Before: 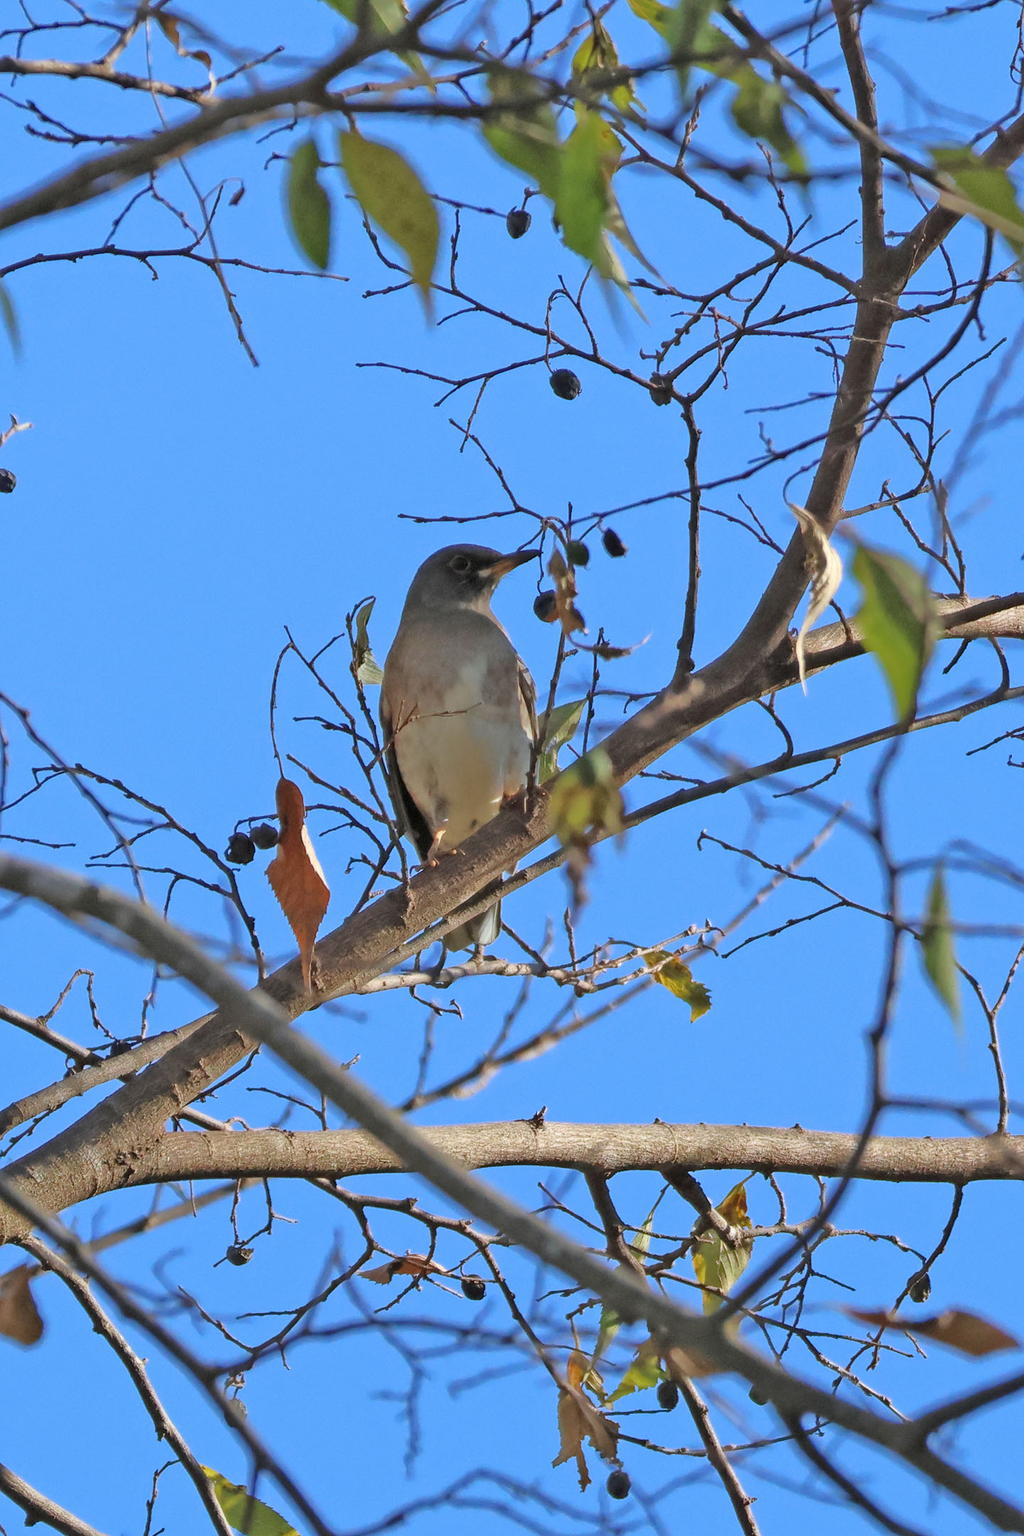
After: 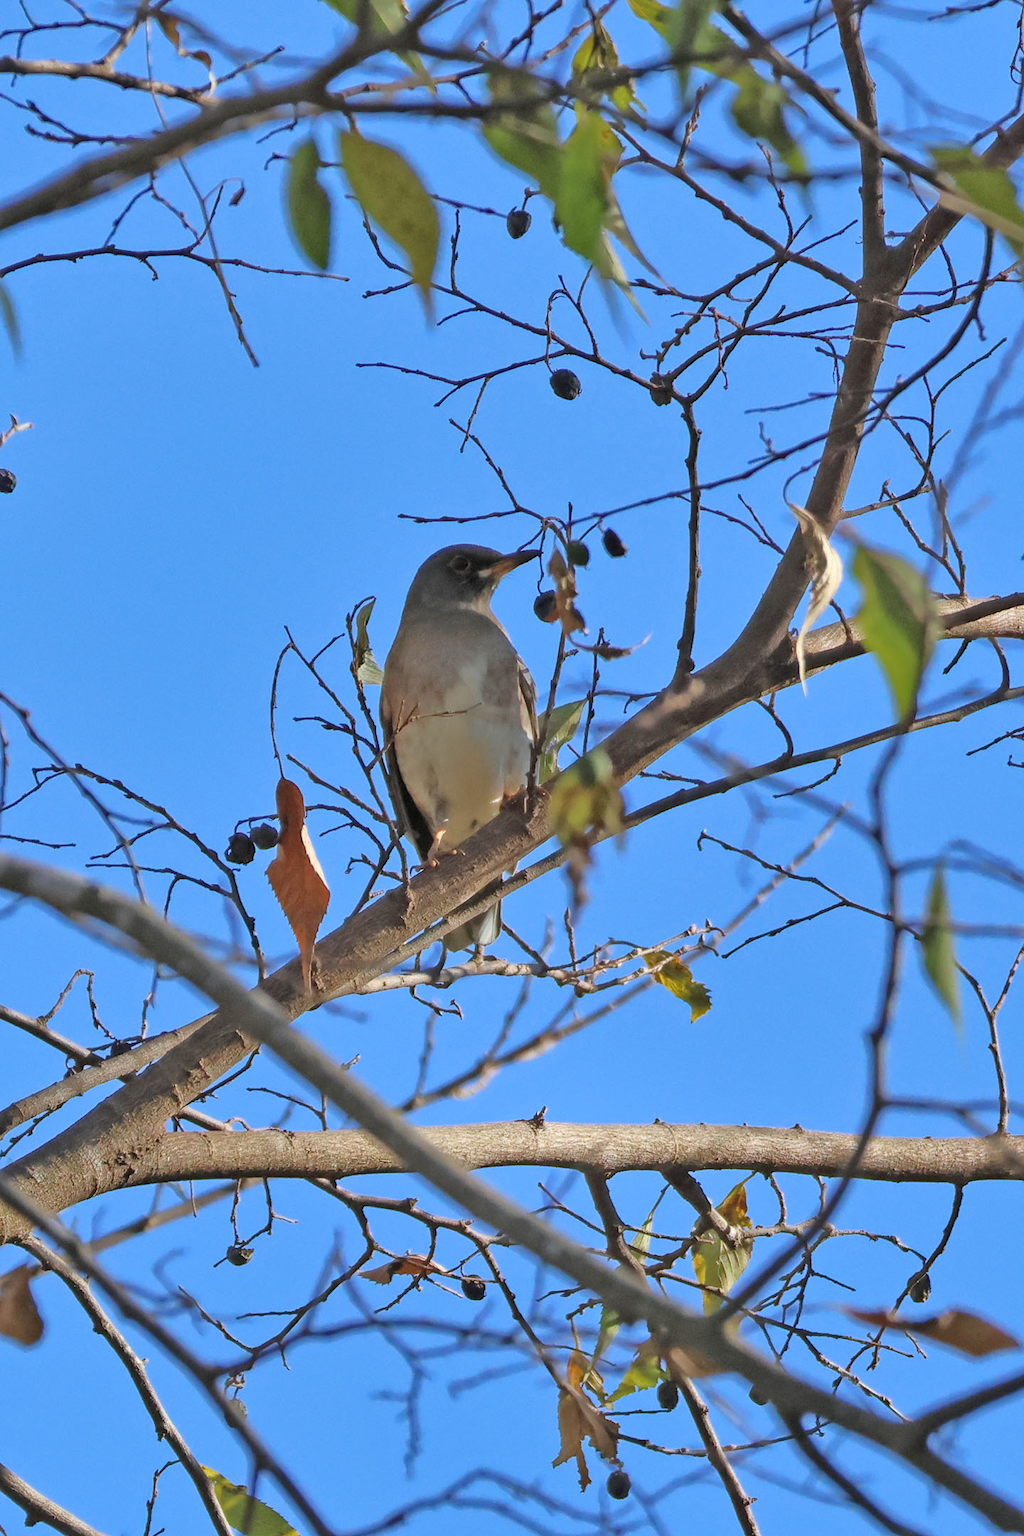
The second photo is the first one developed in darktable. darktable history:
bloom: on, module defaults
shadows and highlights: low approximation 0.01, soften with gaussian
